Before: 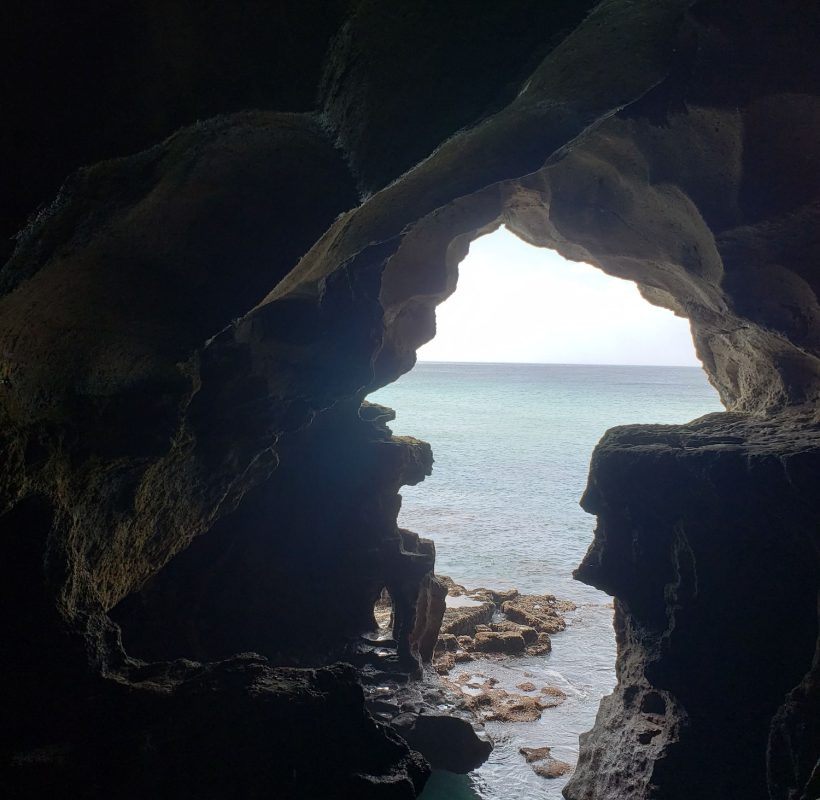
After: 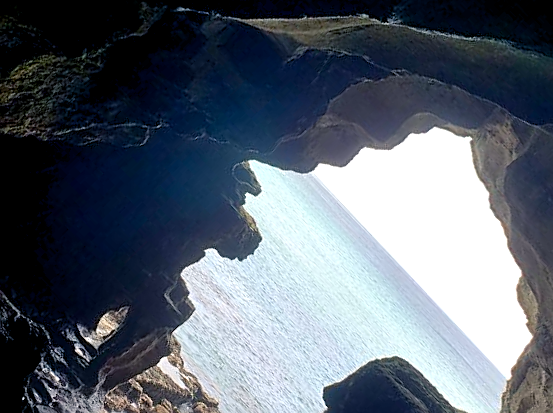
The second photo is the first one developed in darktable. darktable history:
crop and rotate: angle -45.69°, top 16.207%, right 0.927%, bottom 11.68%
sharpen: on, module defaults
tone equalizer: -8 EV -0.44 EV, -7 EV -0.422 EV, -6 EV -0.311 EV, -5 EV -0.23 EV, -3 EV 0.242 EV, -2 EV 0.303 EV, -1 EV 0.382 EV, +0 EV 0.435 EV
shadows and highlights: soften with gaussian
exposure: compensate exposure bias true, compensate highlight preservation false
color balance rgb: shadows lift › chroma 4.065%, shadows lift › hue 251.84°, highlights gain › chroma 0.194%, highlights gain › hue 329.85°, global offset › luminance -0.503%, perceptual saturation grading › global saturation 1.916%, perceptual saturation grading › highlights -2.346%, perceptual saturation grading › mid-tones 4.07%, perceptual saturation grading › shadows 9.002%, global vibrance 20%
